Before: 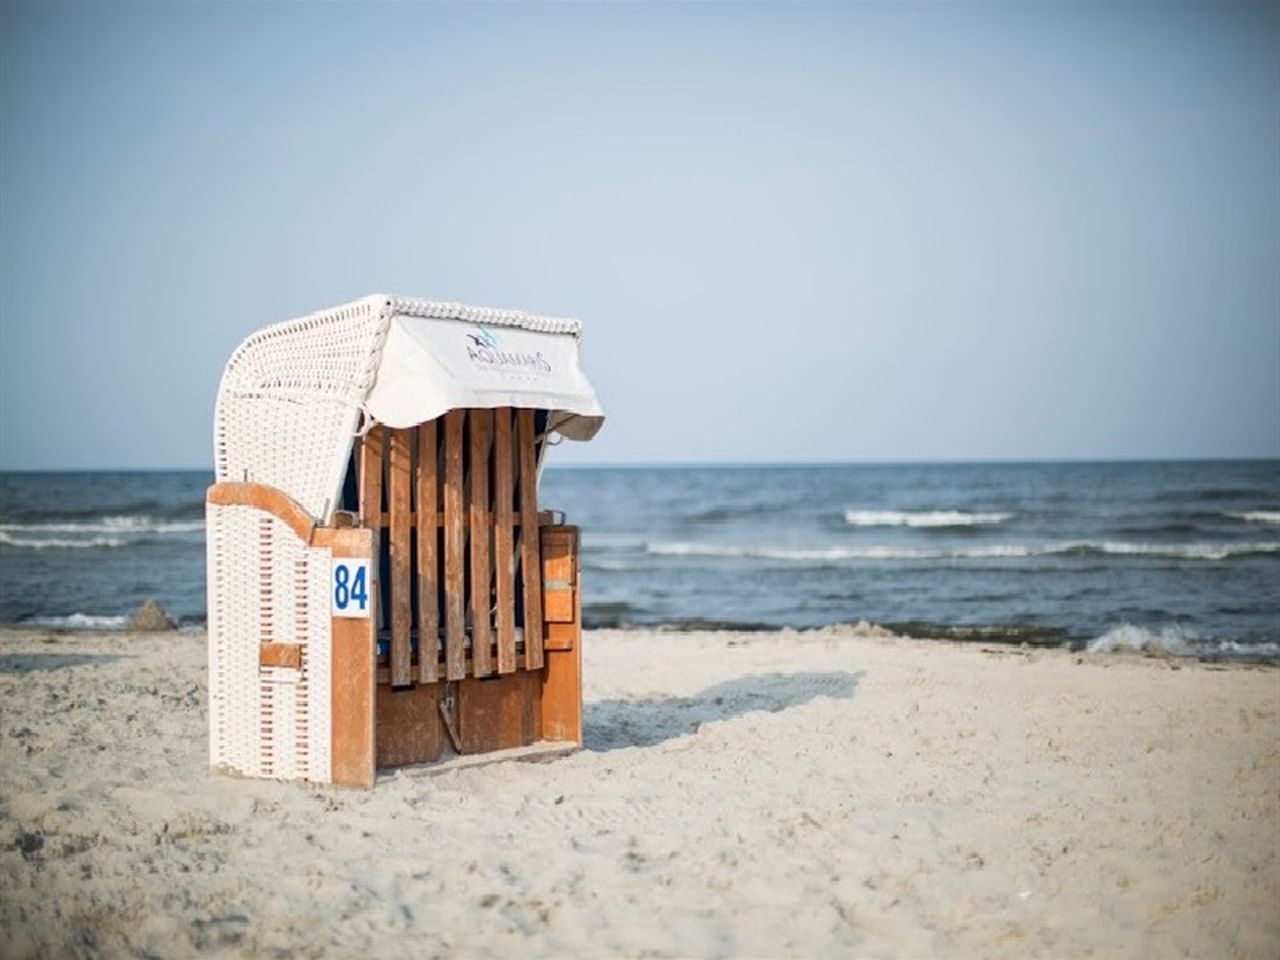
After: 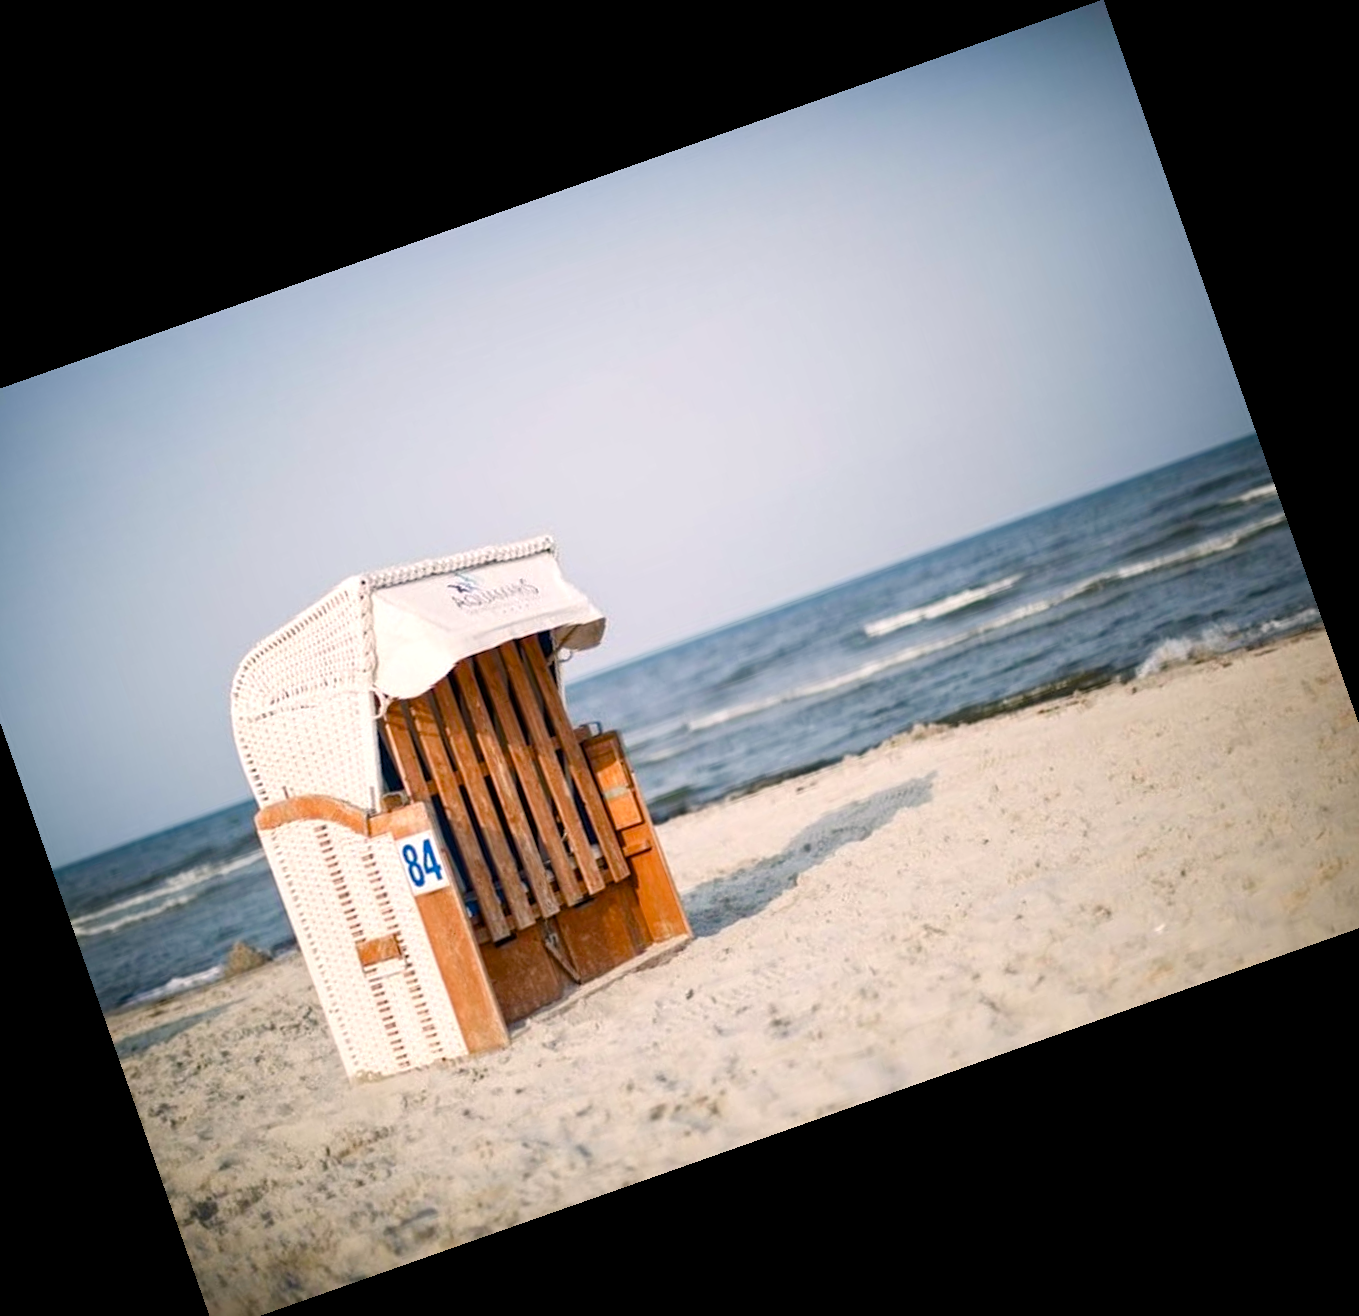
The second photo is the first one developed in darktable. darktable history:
color correction: highlights a* 5.81, highlights b* 4.84
crop and rotate: angle 19.43°, left 6.812%, right 4.125%, bottom 1.087%
exposure: exposure -0.293 EV, compensate highlight preservation false
white balance: emerald 1
color balance rgb: perceptual saturation grading › global saturation 25%, perceptual saturation grading › highlights -50%, perceptual saturation grading › shadows 30%, perceptual brilliance grading › global brilliance 12%, global vibrance 20%
